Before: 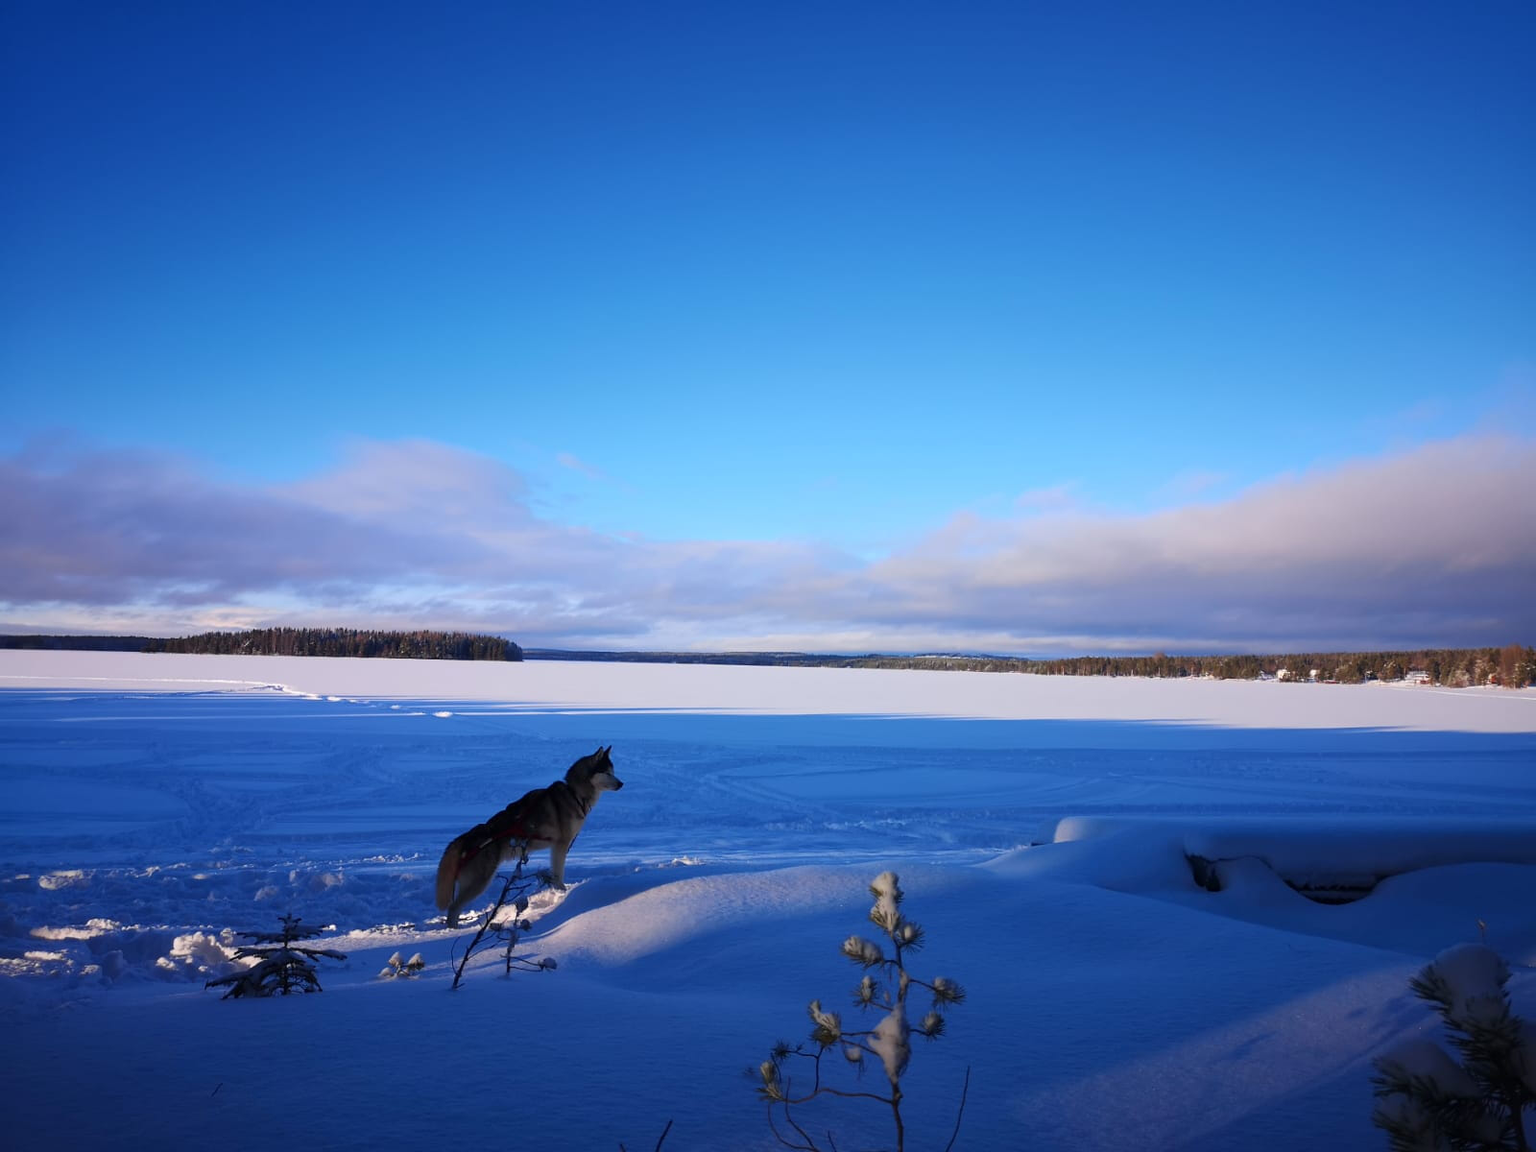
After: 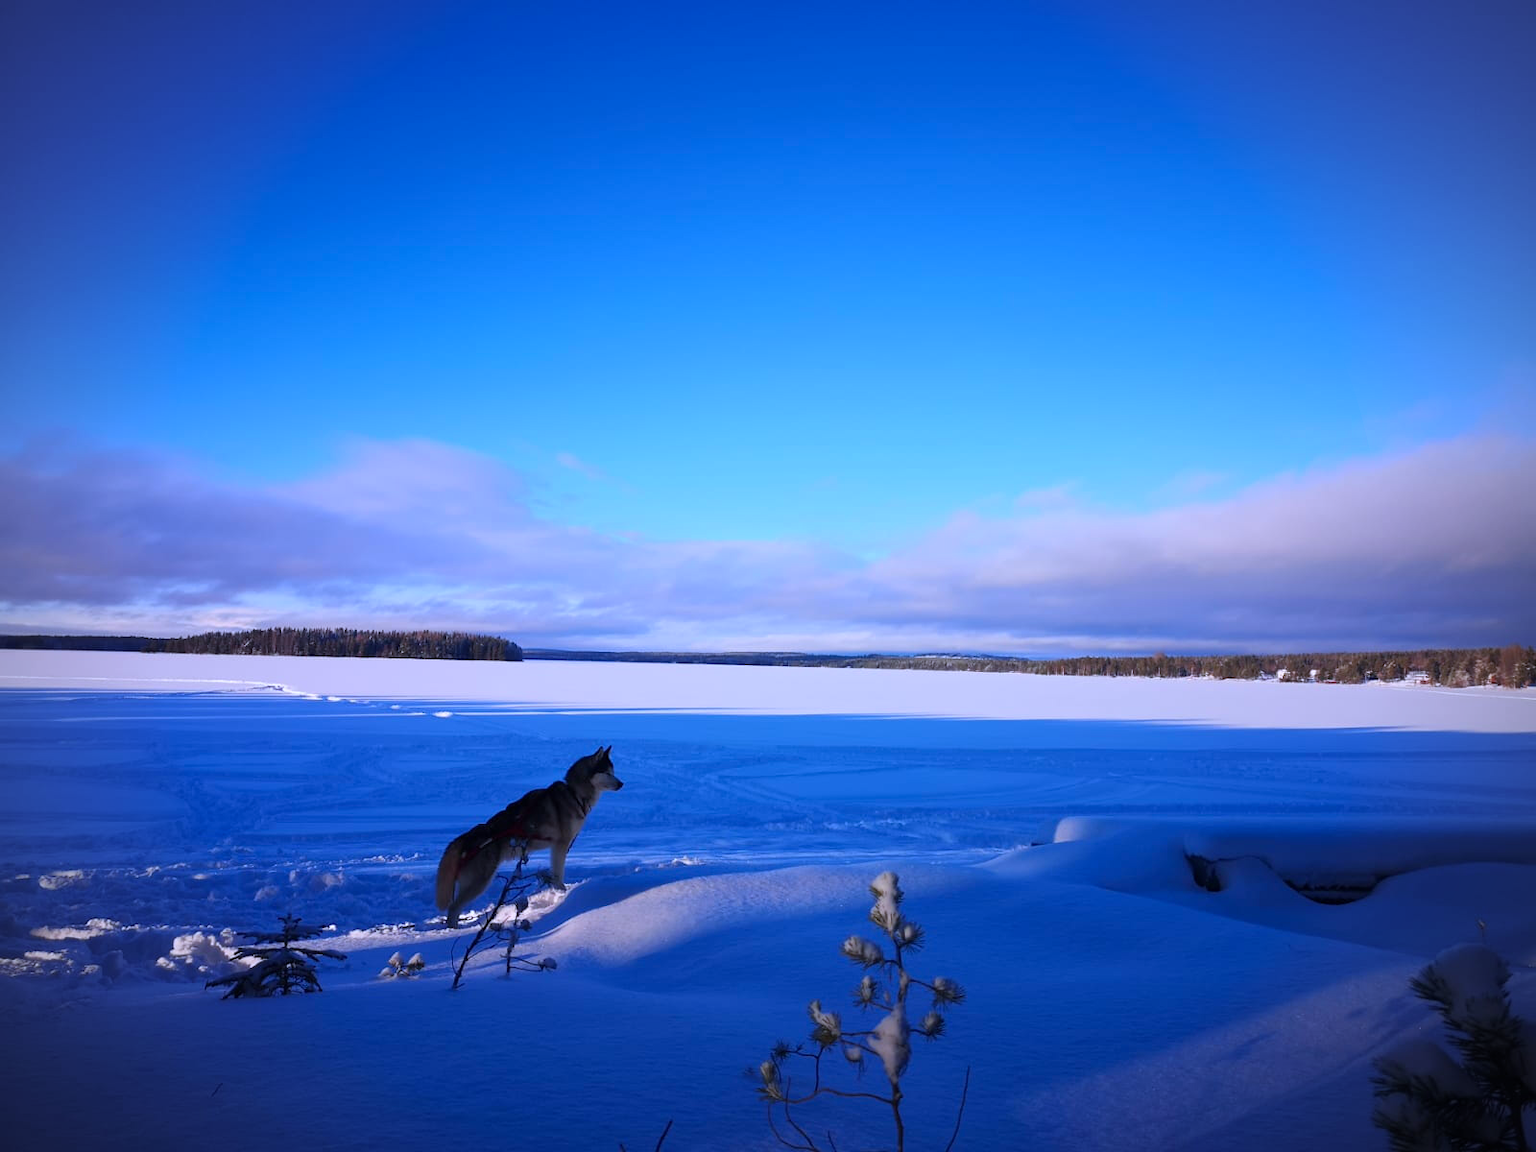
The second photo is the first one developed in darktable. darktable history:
color calibration: illuminant as shot in camera, x 0.377, y 0.393, temperature 4170.99 K
vignetting: brightness -0.463, saturation -0.292, unbound false
